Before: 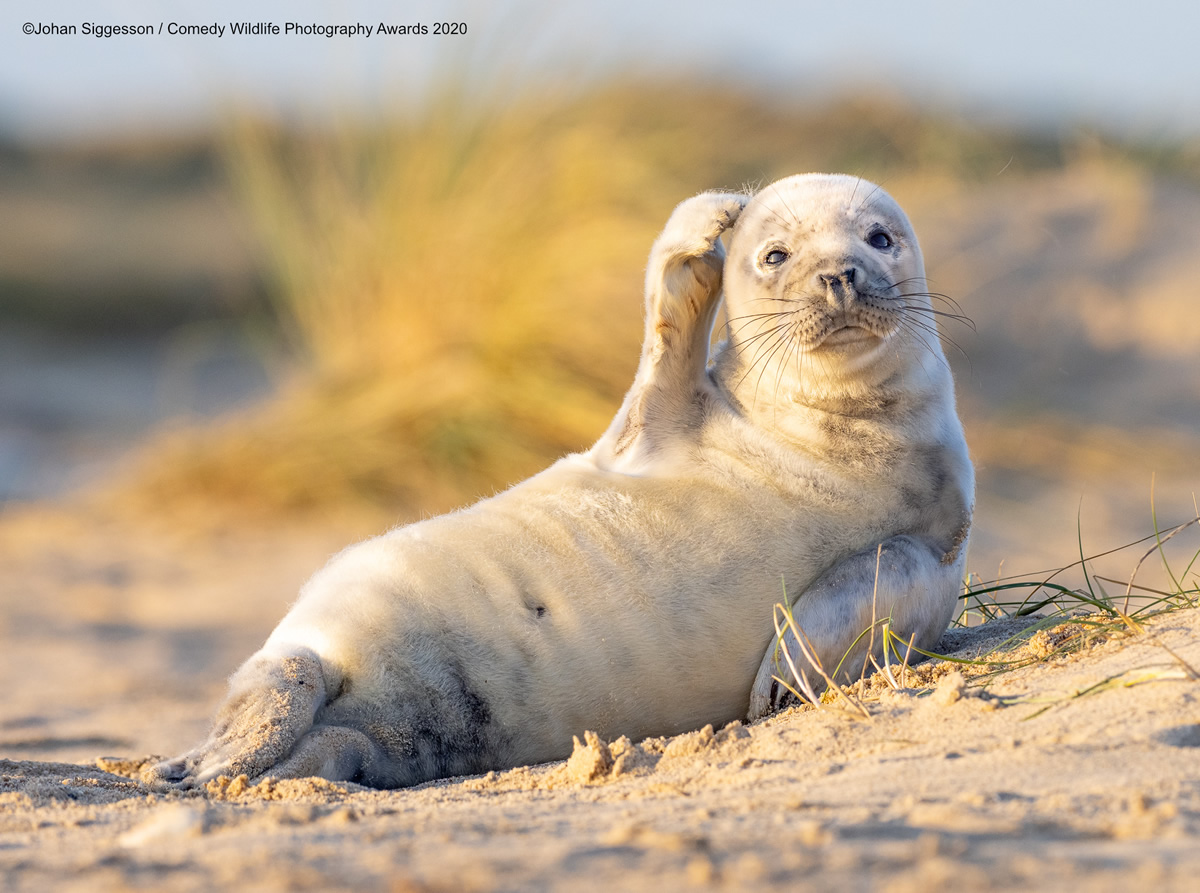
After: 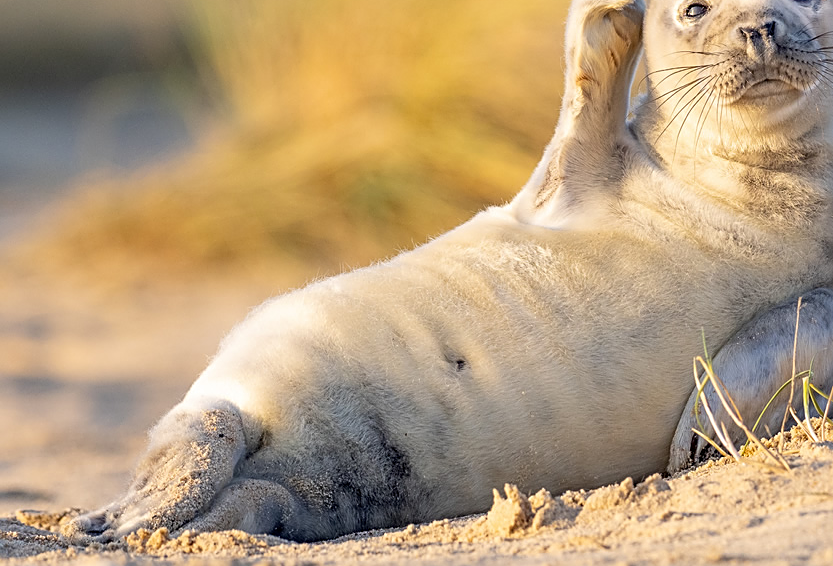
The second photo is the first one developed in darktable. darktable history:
crop: left 6.709%, top 27.661%, right 23.842%, bottom 8.856%
sharpen: on, module defaults
